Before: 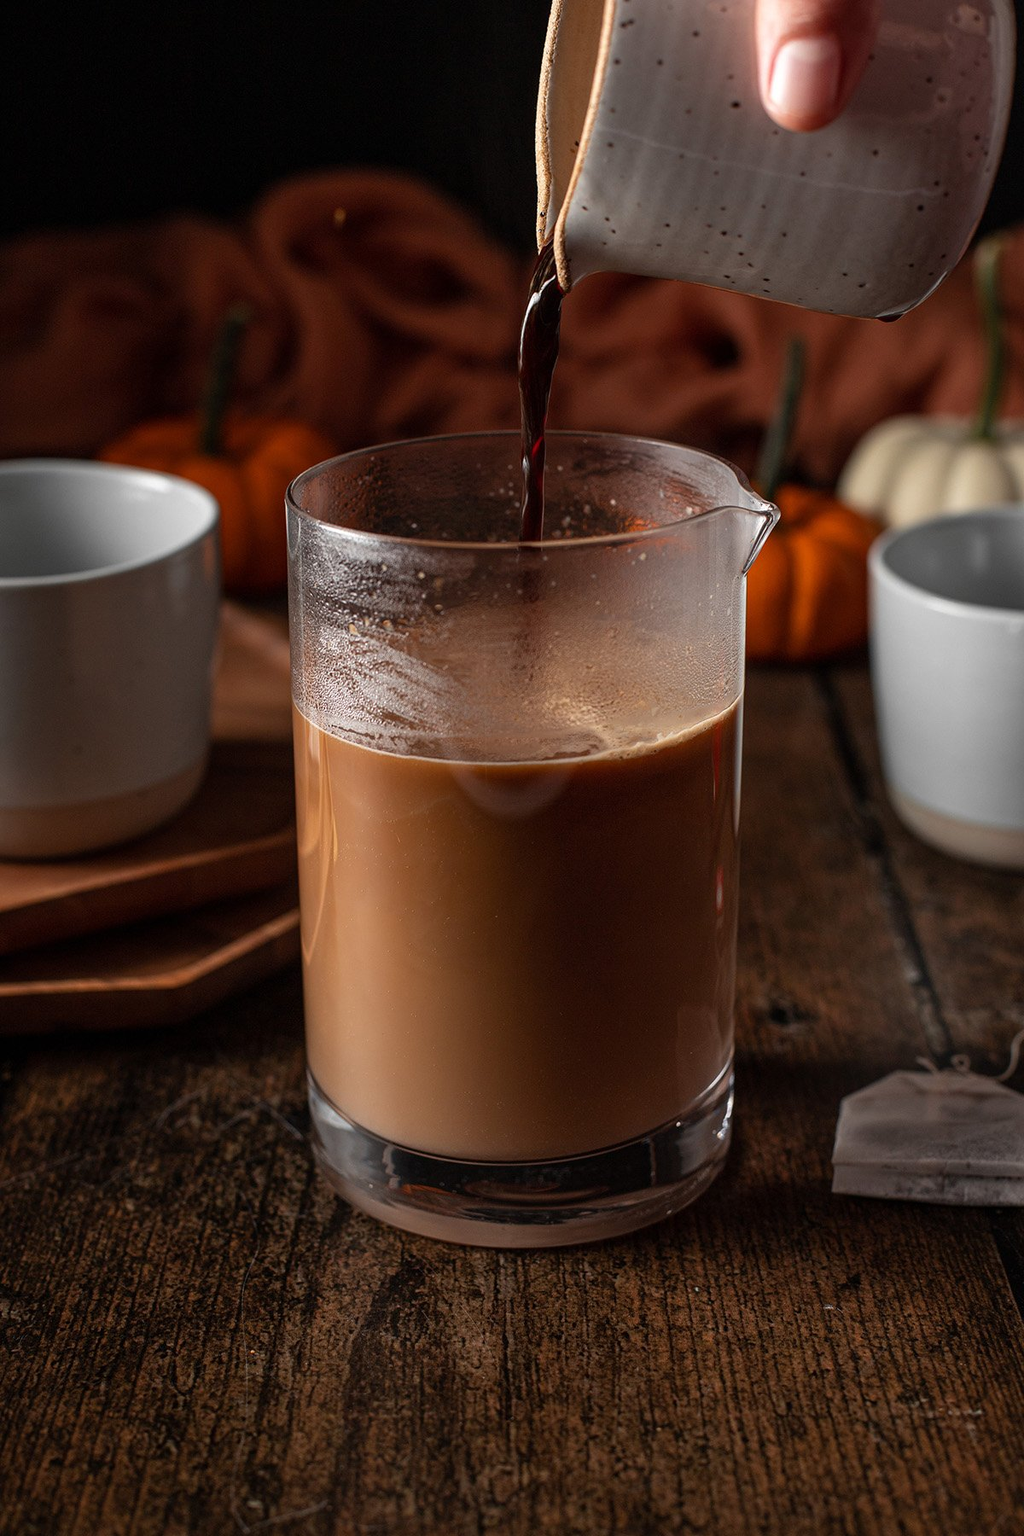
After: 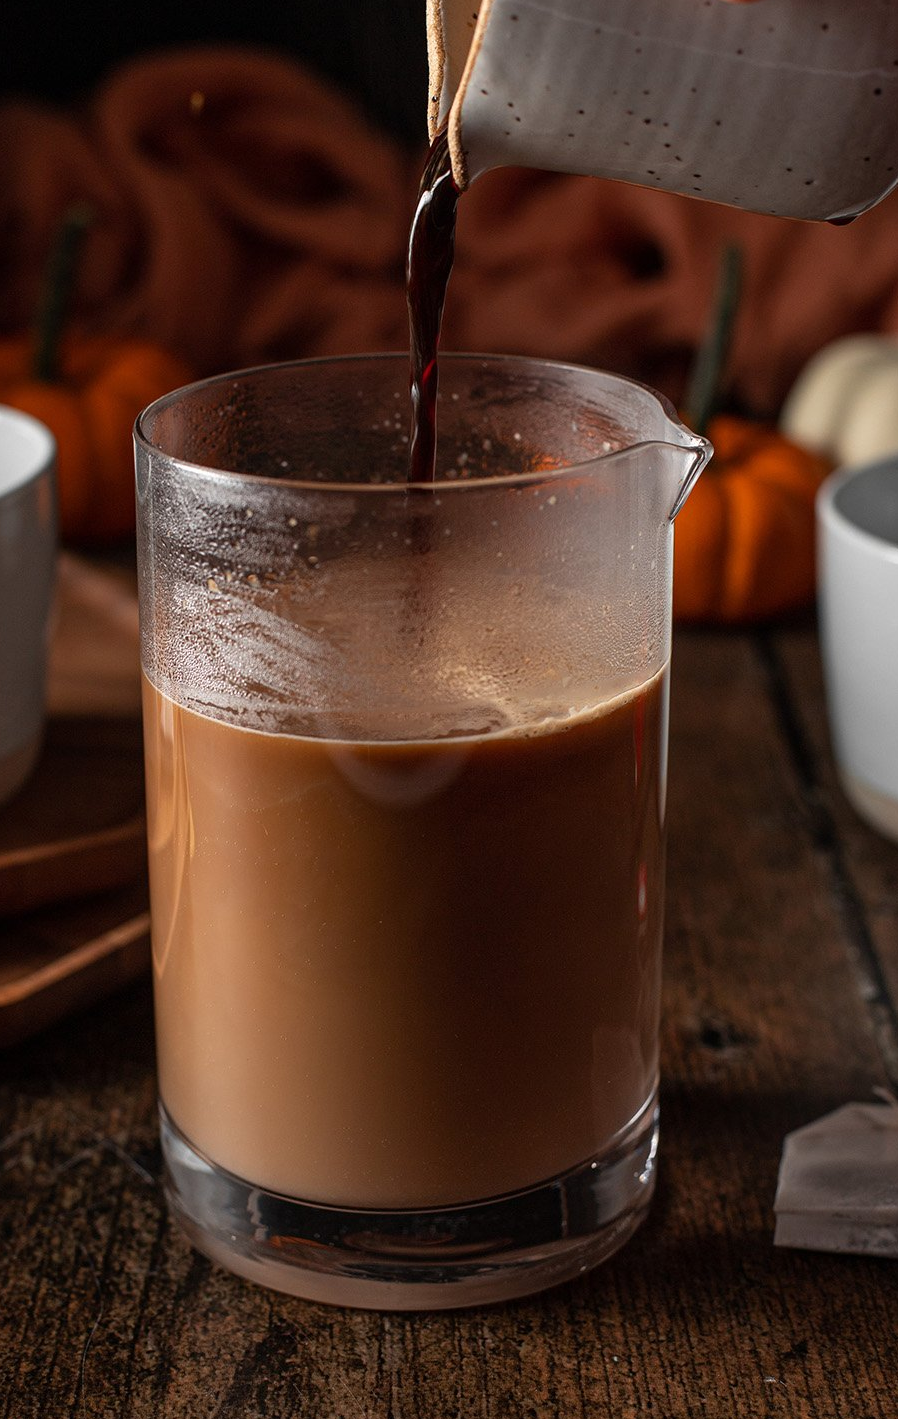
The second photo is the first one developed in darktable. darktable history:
crop: left 16.752%, top 8.467%, right 8.34%, bottom 12.669%
